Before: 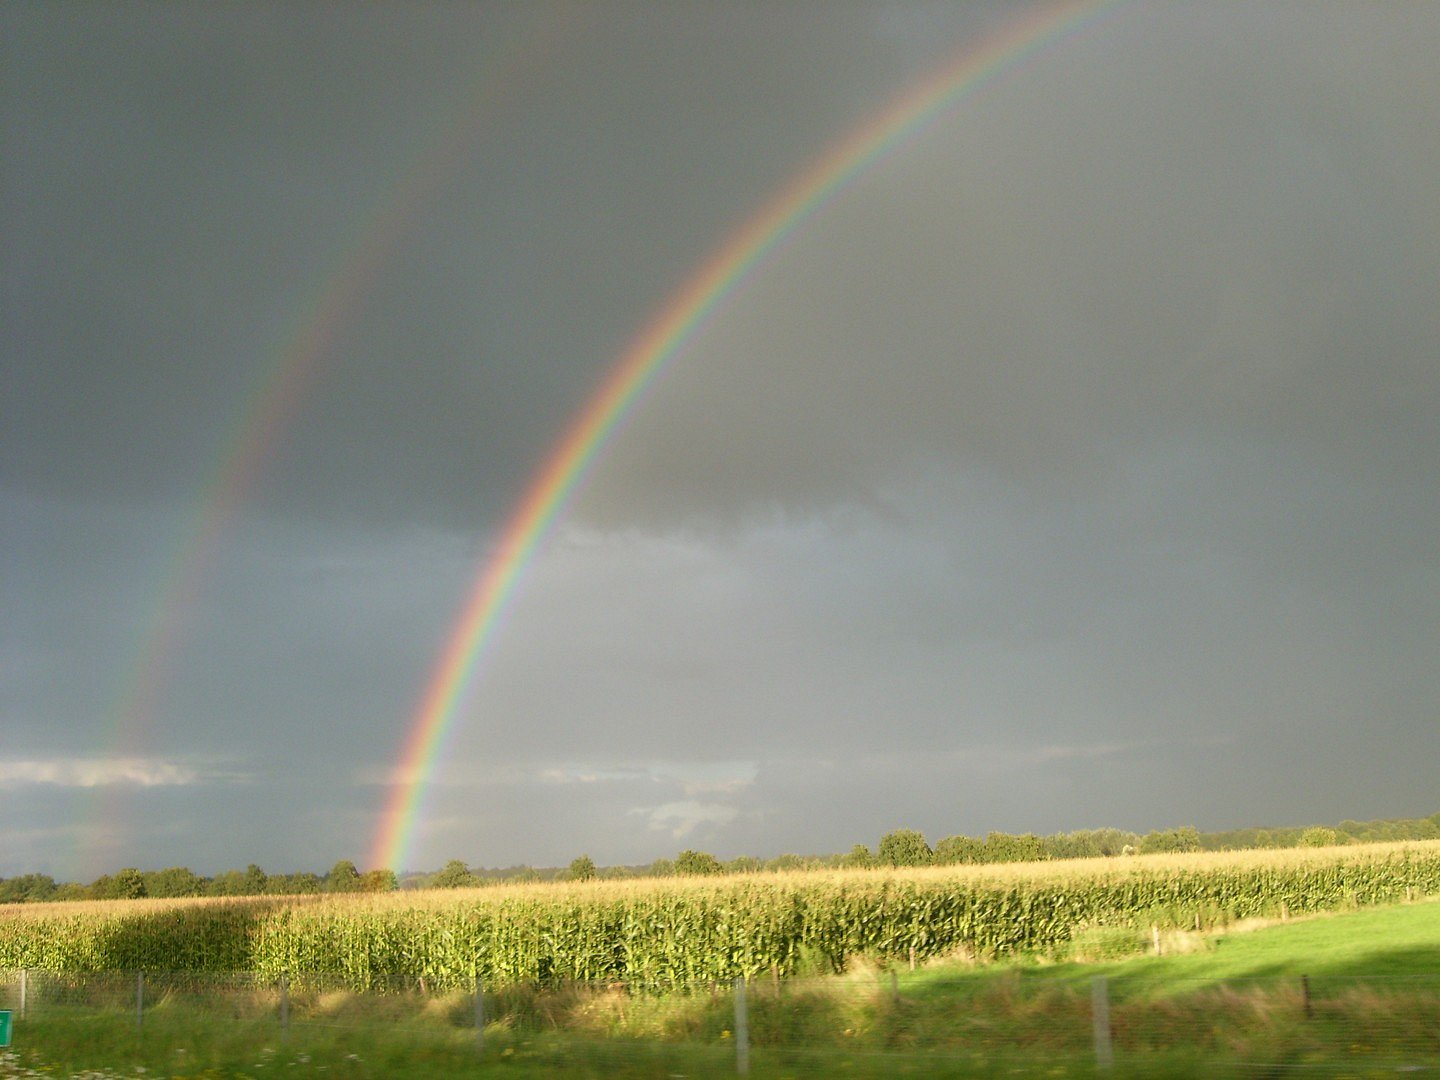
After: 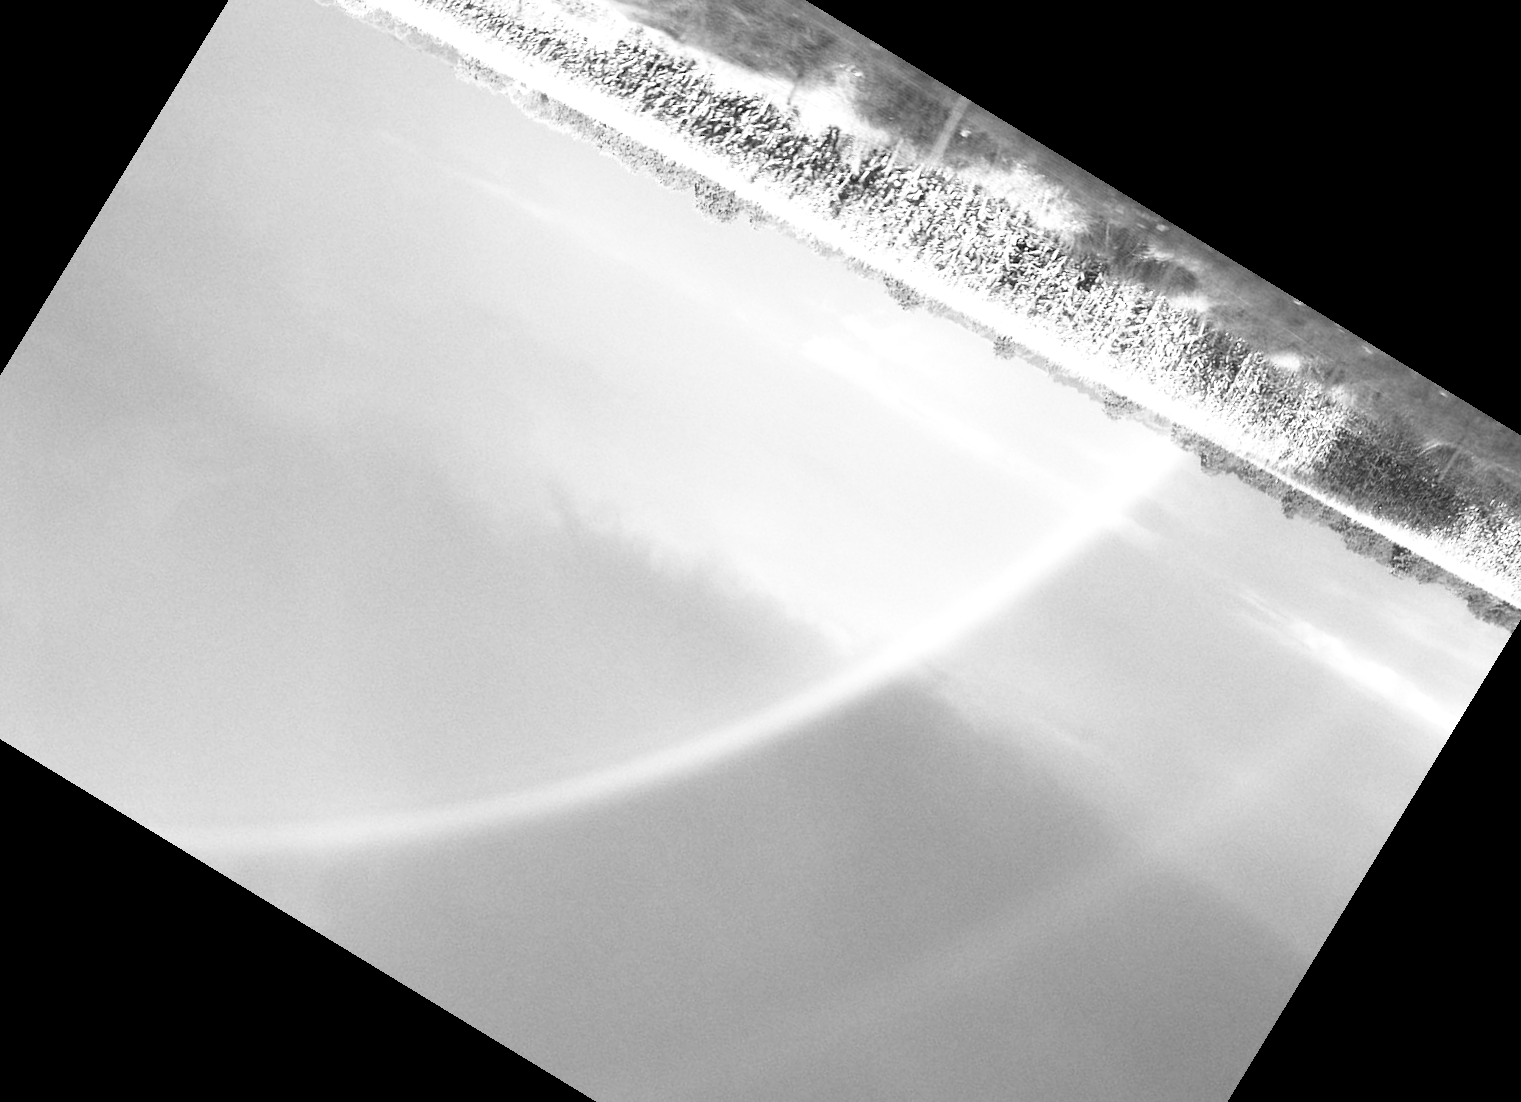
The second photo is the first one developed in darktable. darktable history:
crop and rotate: angle 148.68°, left 9.111%, top 15.603%, right 4.588%, bottom 17.041%
exposure: exposure 0.999 EV, compensate highlight preservation false
base curve: curves: ch0 [(0, 0) (0.826, 0.587) (1, 1)]
contrast brightness saturation: contrast 0.53, brightness 0.47, saturation -1
tone equalizer: on, module defaults
rotate and perspective: rotation -1°, crop left 0.011, crop right 0.989, crop top 0.025, crop bottom 0.975
